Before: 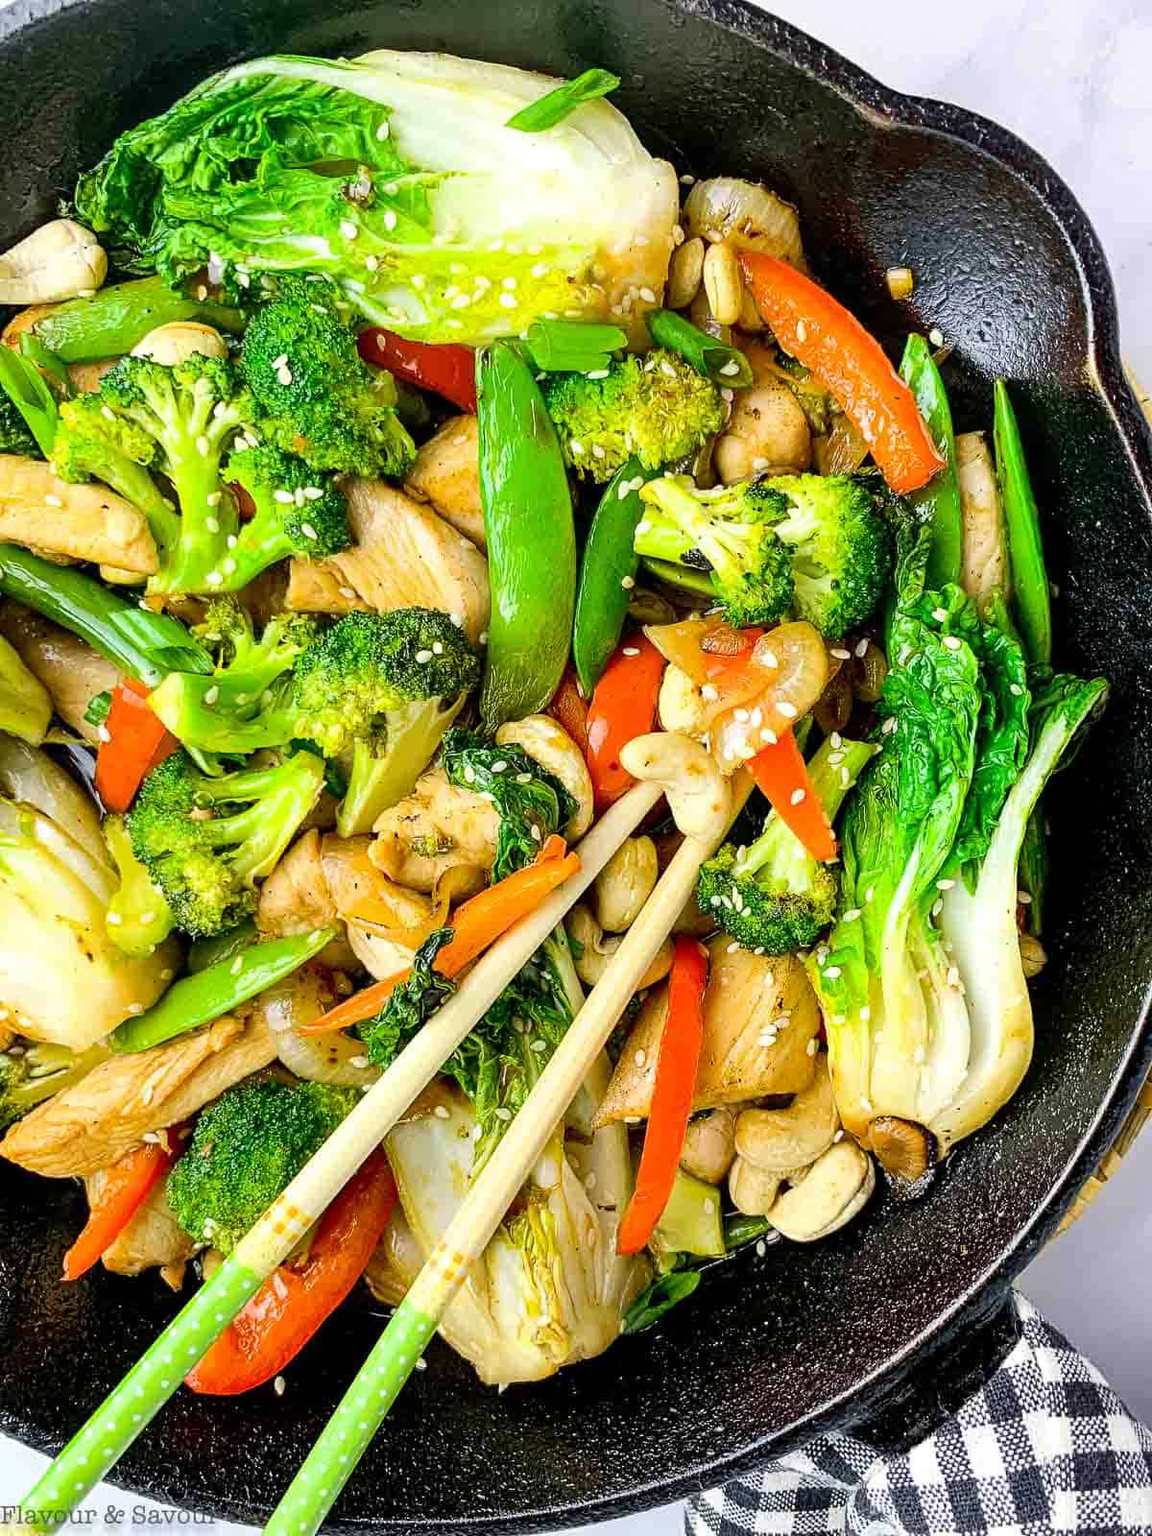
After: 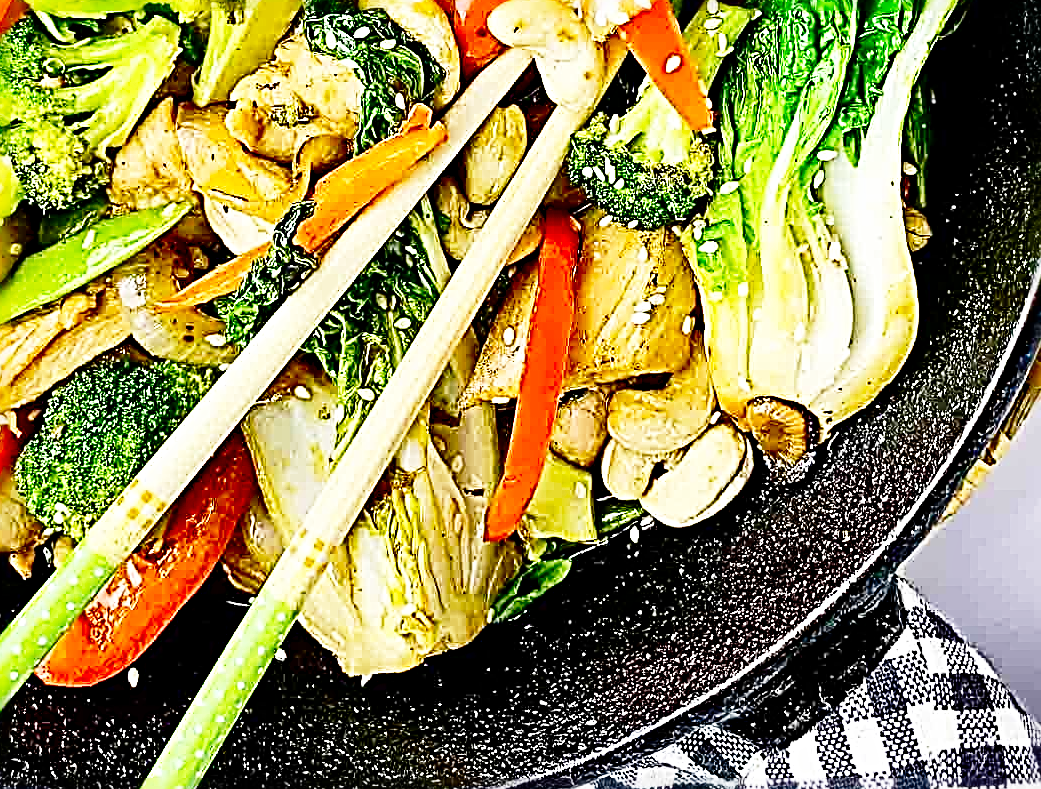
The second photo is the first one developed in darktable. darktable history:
base curve: curves: ch0 [(0, 0) (0.028, 0.03) (0.121, 0.232) (0.46, 0.748) (0.859, 0.968) (1, 1)], preserve colors none
crop and rotate: left 13.243%, top 47.933%, bottom 2.734%
contrast brightness saturation: contrast 0.104, brightness -0.257, saturation 0.141
tone equalizer: -7 EV 0.168 EV, -6 EV 0.08 EV, -5 EV 0.064 EV, -4 EV 0.035 EV, -2 EV -0.027 EV, -1 EV -0.034 EV, +0 EV -0.041 EV, smoothing diameter 2.02%, edges refinement/feathering 21.01, mask exposure compensation -1.57 EV, filter diffusion 5
sharpen: radius 4.047, amount 1.993
